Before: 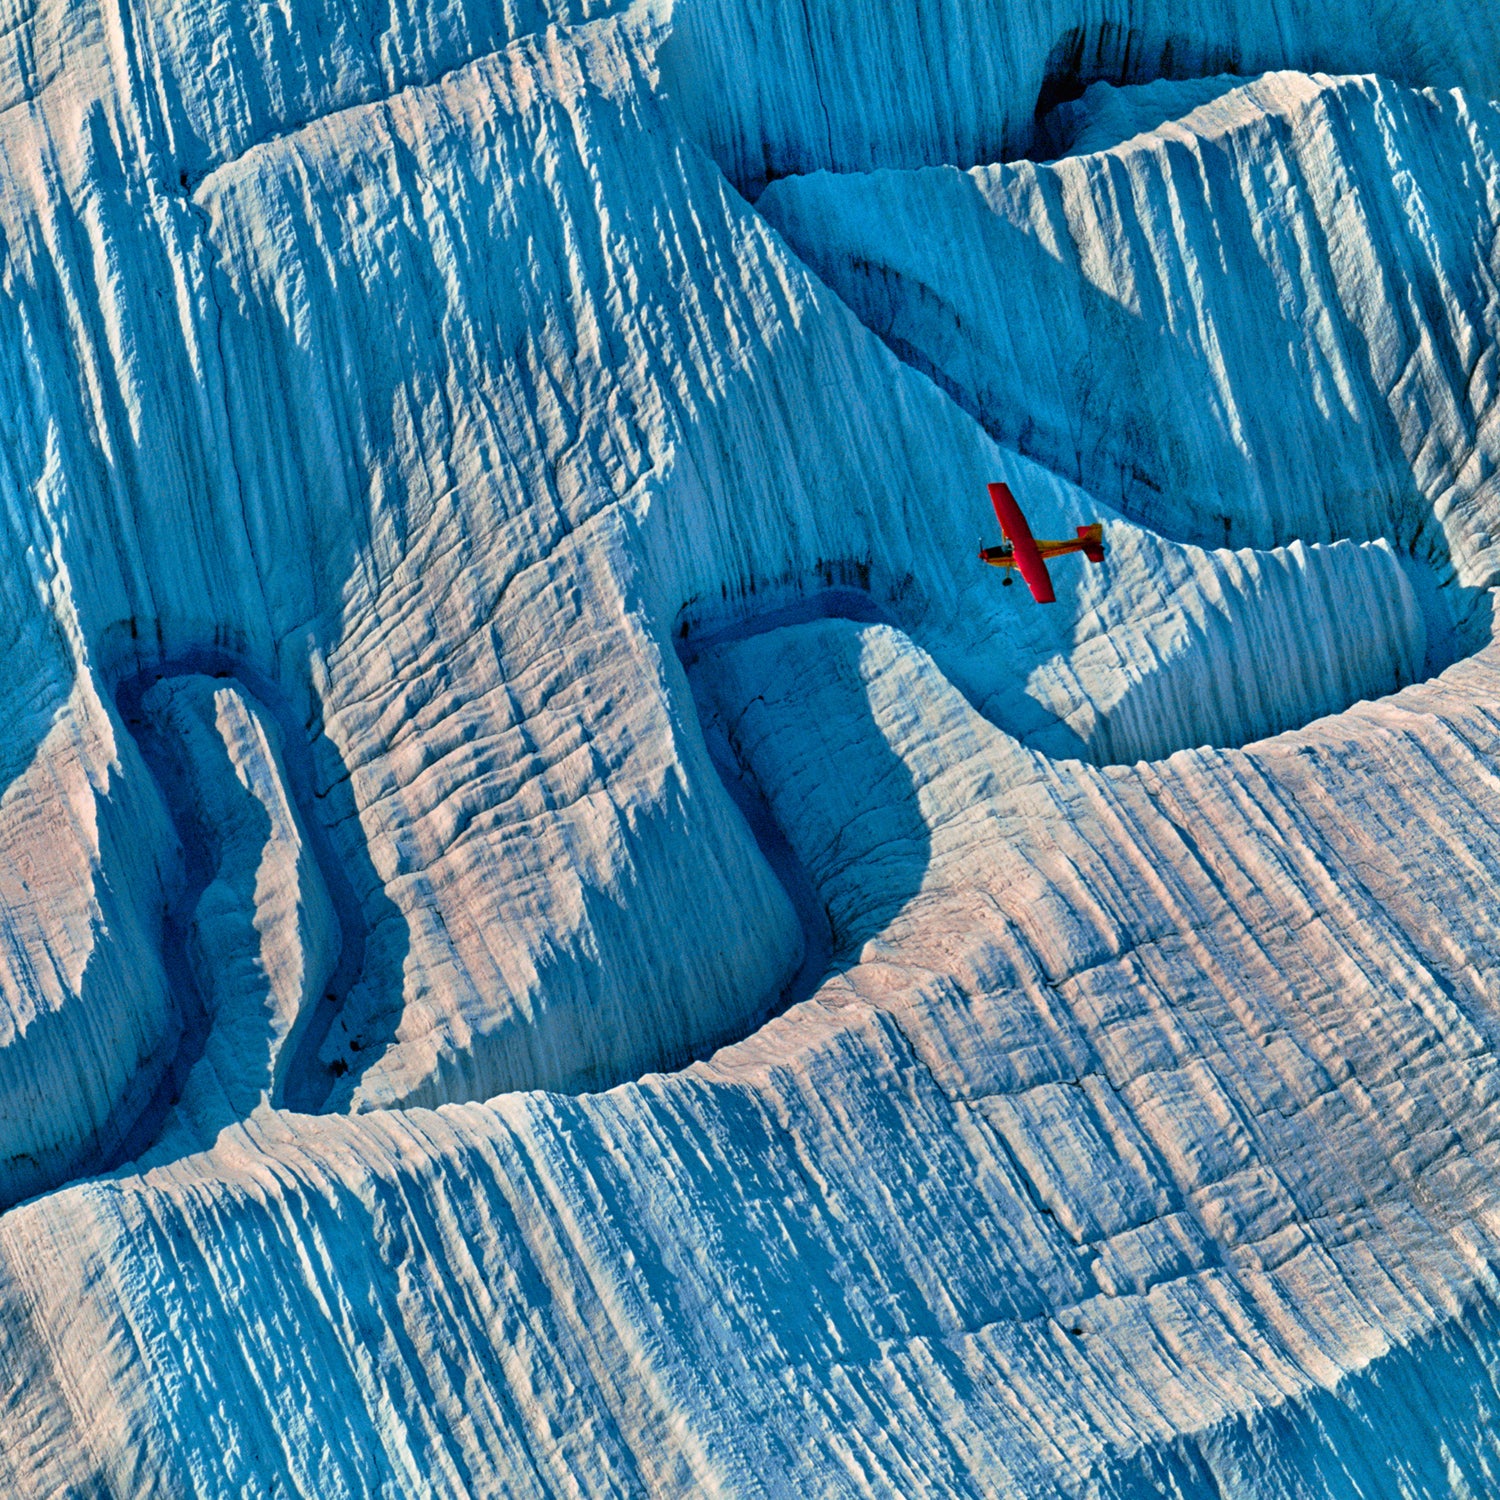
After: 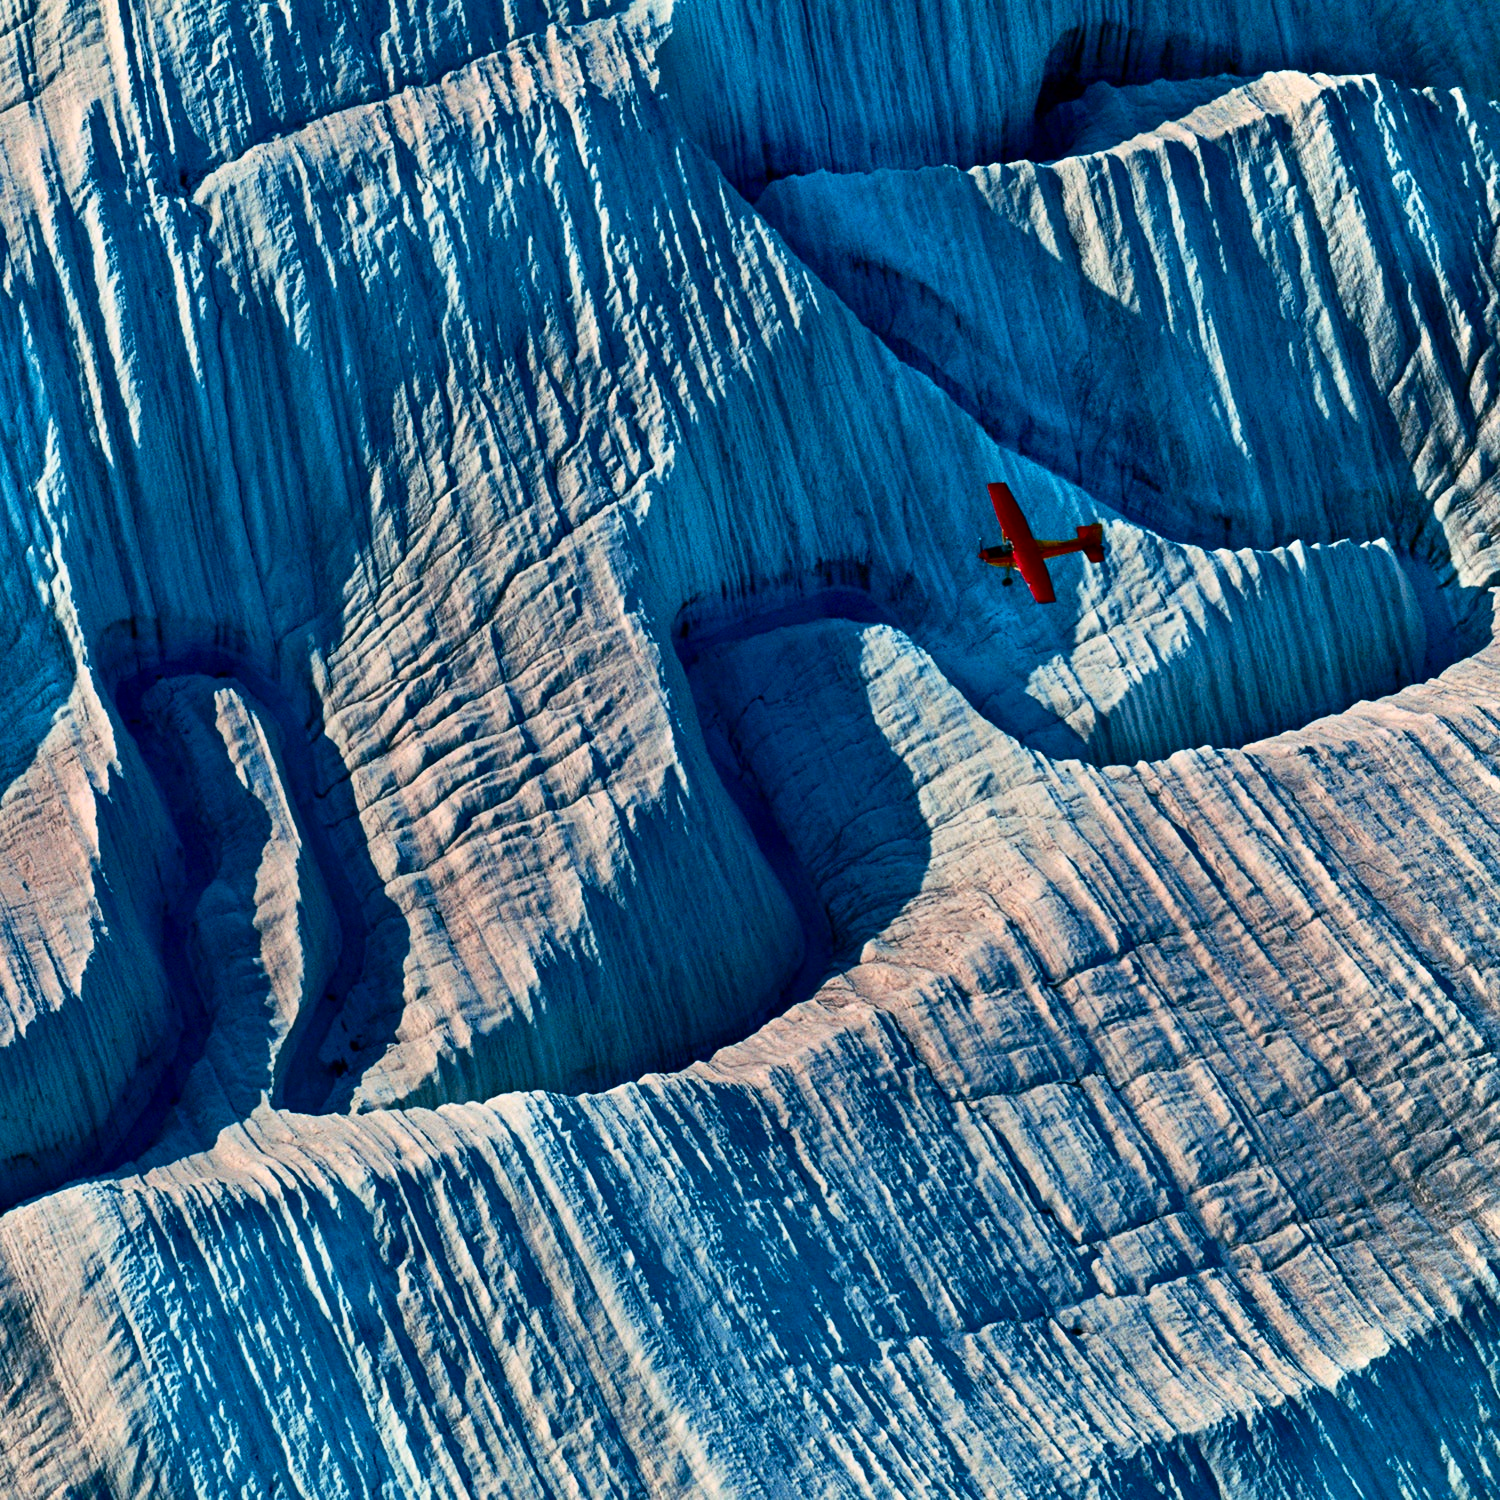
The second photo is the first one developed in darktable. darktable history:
contrast brightness saturation: contrast 0.238, brightness -0.239, saturation 0.141
